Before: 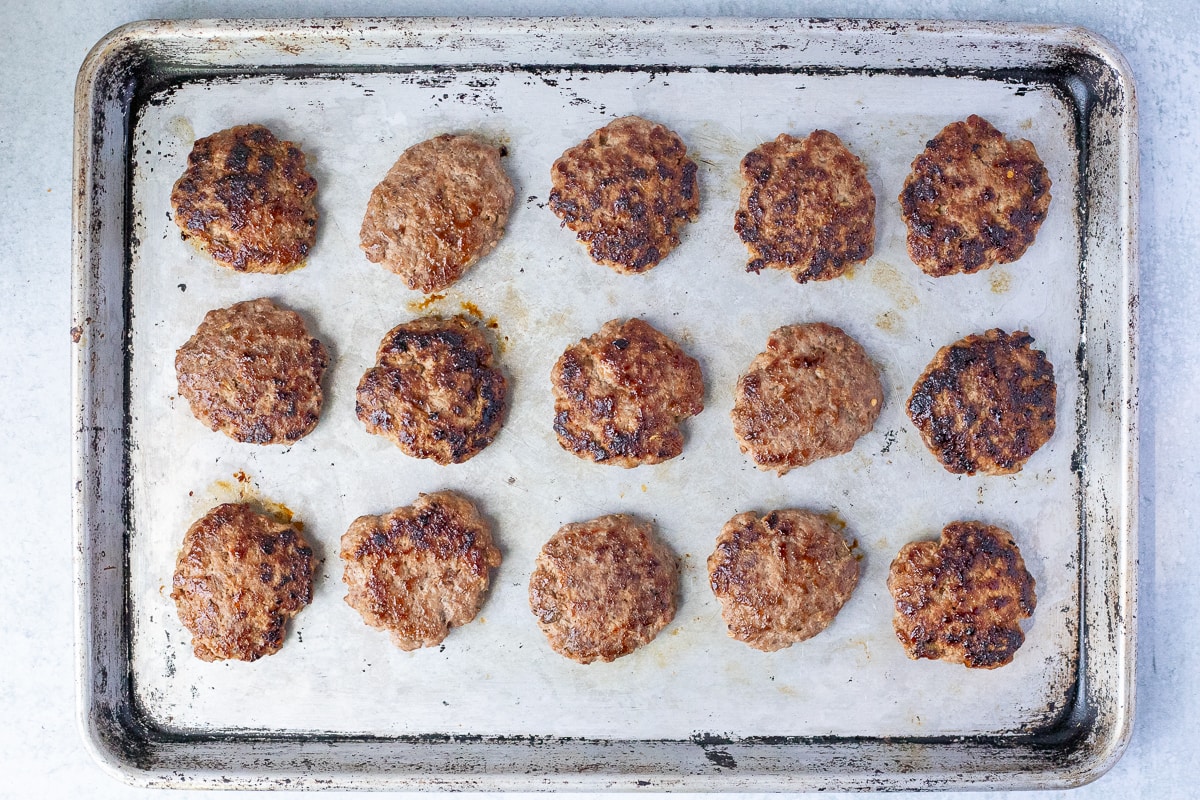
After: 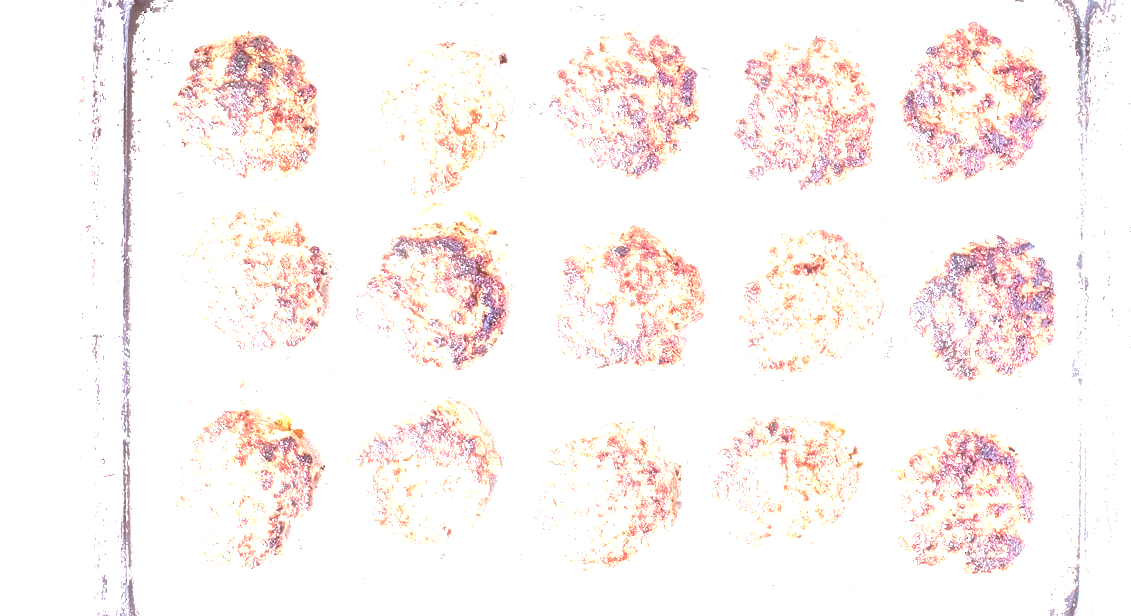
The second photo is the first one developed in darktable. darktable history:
exposure: black level correction 0.001, exposure 2.607 EV, compensate exposure bias true, compensate highlight preservation false
rgb levels: mode RGB, independent channels, levels [[0, 0.474, 1], [0, 0.5, 1], [0, 0.5, 1]]
velvia: on, module defaults
local contrast: shadows 94%
crop and rotate: angle 0.03°, top 11.643%, right 5.651%, bottom 11.189%
shadows and highlights: radius 110.86, shadows 51.09, white point adjustment 9.16, highlights -4.17, highlights color adjustment 32.2%, soften with gaussian
haze removal: strength -0.09, distance 0.358, compatibility mode true, adaptive false
